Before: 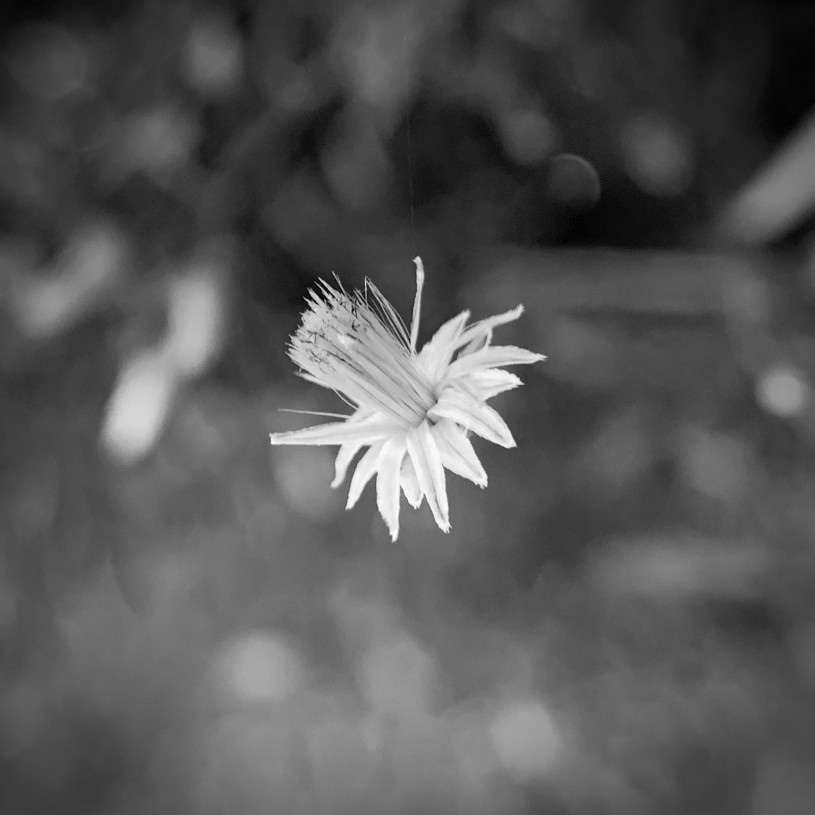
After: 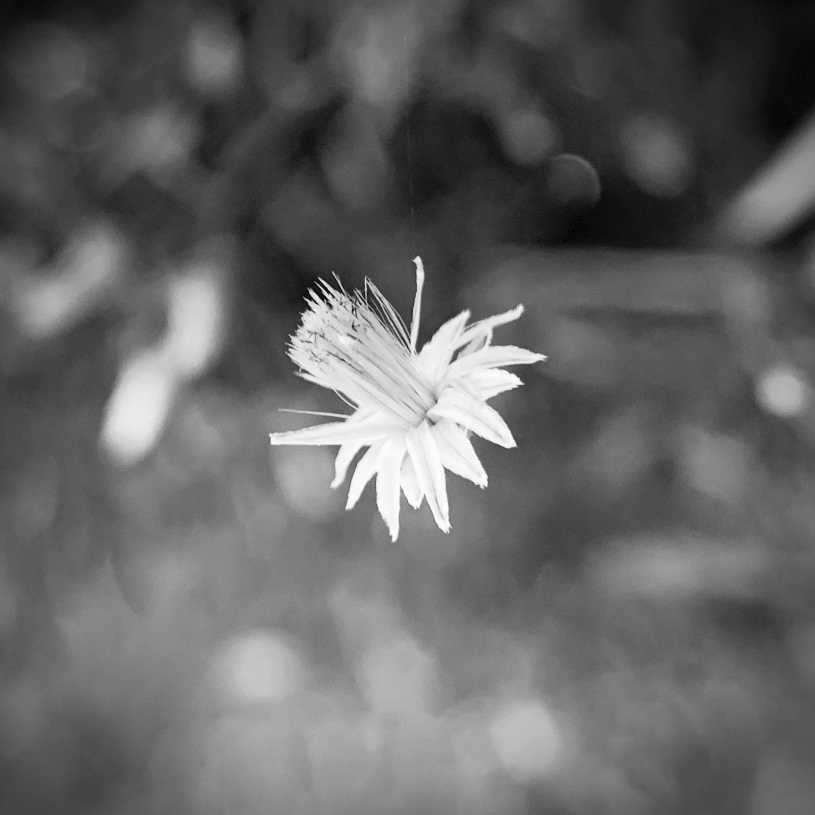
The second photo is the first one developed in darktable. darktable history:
contrast brightness saturation: contrast 0.202, brightness 0.164, saturation 0.22
